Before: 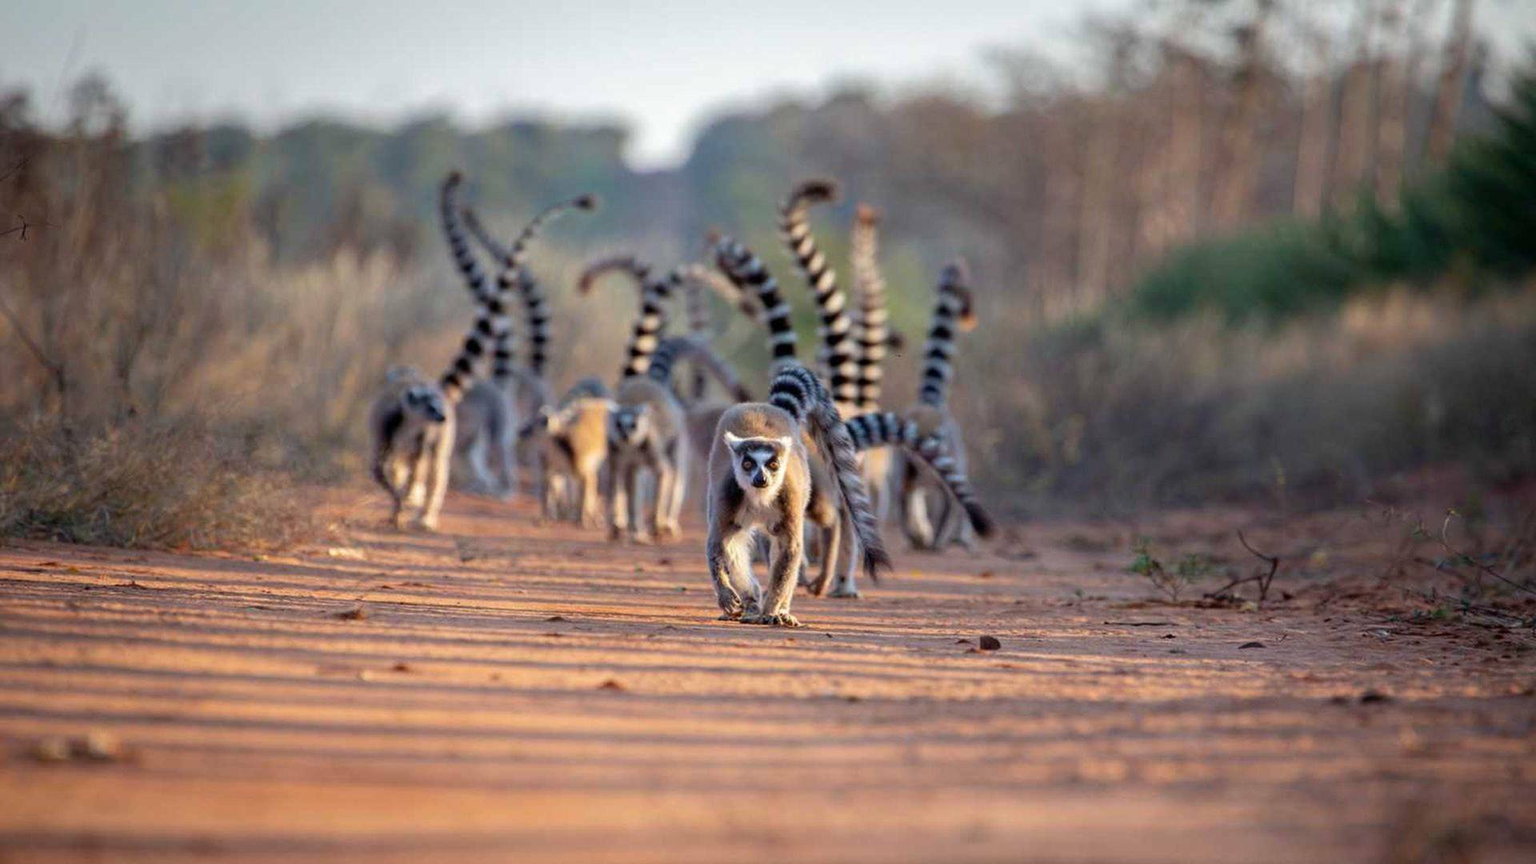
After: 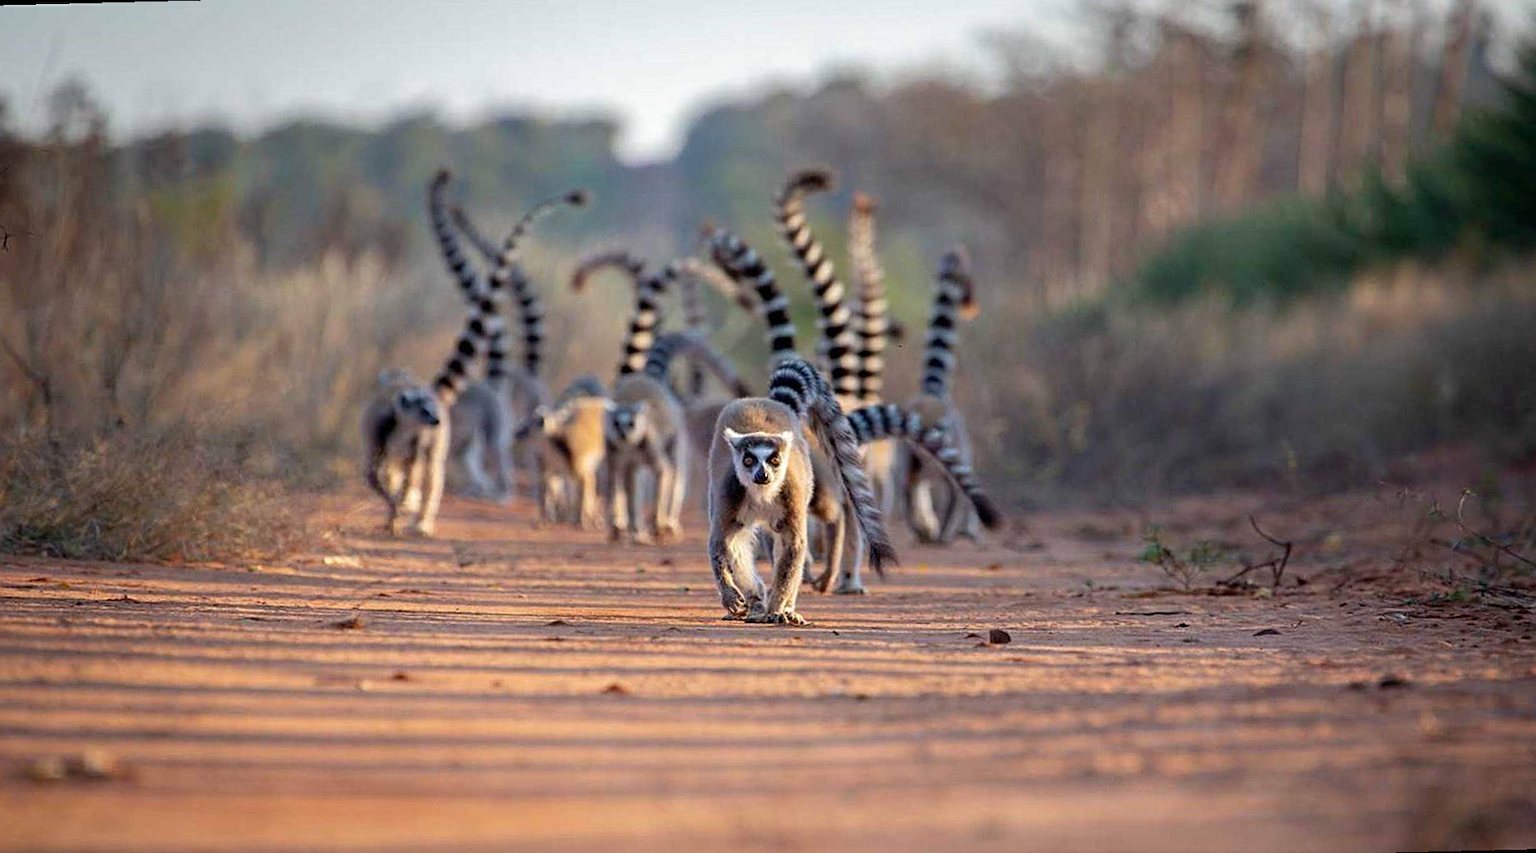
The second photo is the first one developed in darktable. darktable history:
sharpen: on, module defaults
rotate and perspective: rotation -1.42°, crop left 0.016, crop right 0.984, crop top 0.035, crop bottom 0.965
